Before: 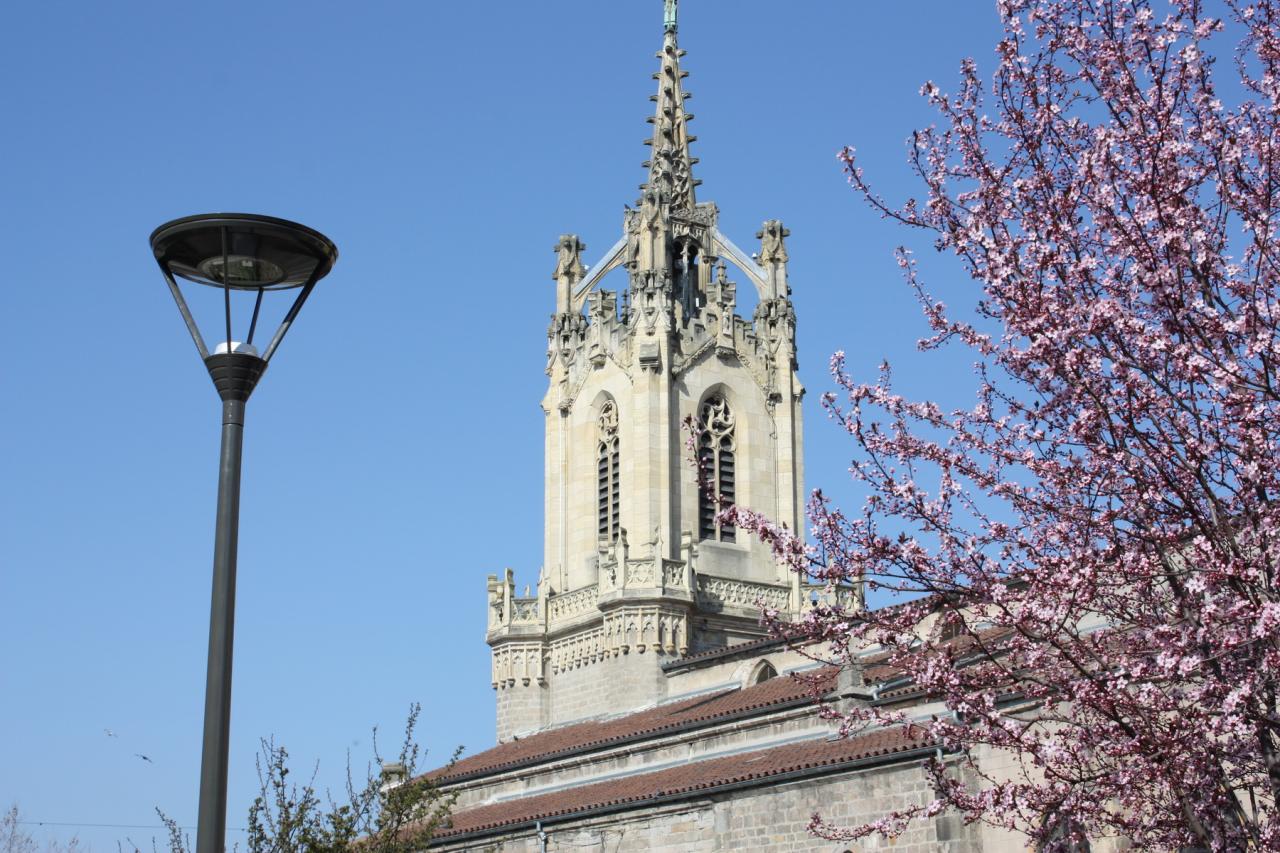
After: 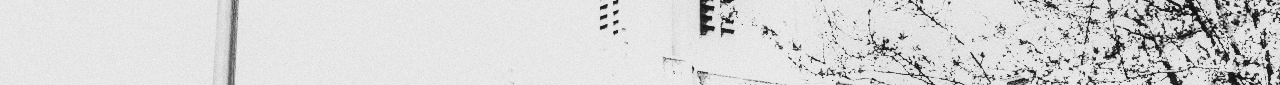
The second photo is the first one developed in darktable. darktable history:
contrast brightness saturation: contrast 0.4, brightness 0.1, saturation 0.21
local contrast: on, module defaults
tone equalizer: -8 EV -0.75 EV, -7 EV -0.7 EV, -6 EV -0.6 EV, -5 EV -0.4 EV, -3 EV 0.4 EV, -2 EV 0.6 EV, -1 EV 0.7 EV, +0 EV 0.75 EV, edges refinement/feathering 500, mask exposure compensation -1.57 EV, preserve details no
sigmoid: contrast 1.93, skew 0.29, preserve hue 0%
monochrome: a 26.22, b 42.67, size 0.8
grain: coarseness 0.09 ISO, strength 40%
exposure: black level correction 0, exposure 1.975 EV, compensate exposure bias true, compensate highlight preservation false
crop and rotate: top 59.084%, bottom 30.916%
